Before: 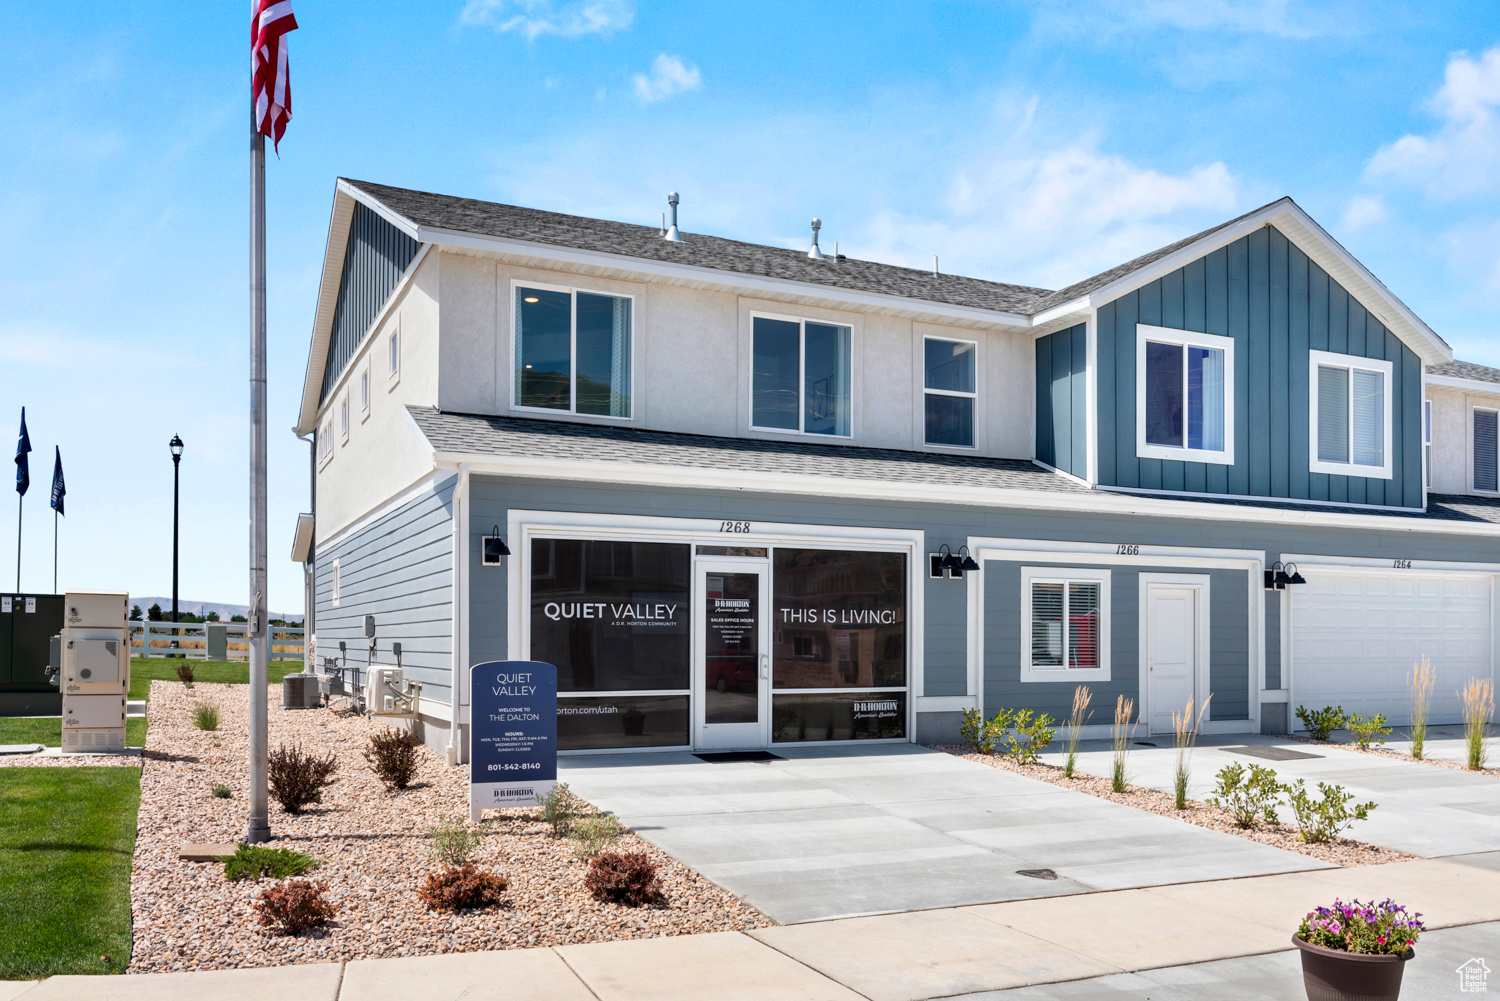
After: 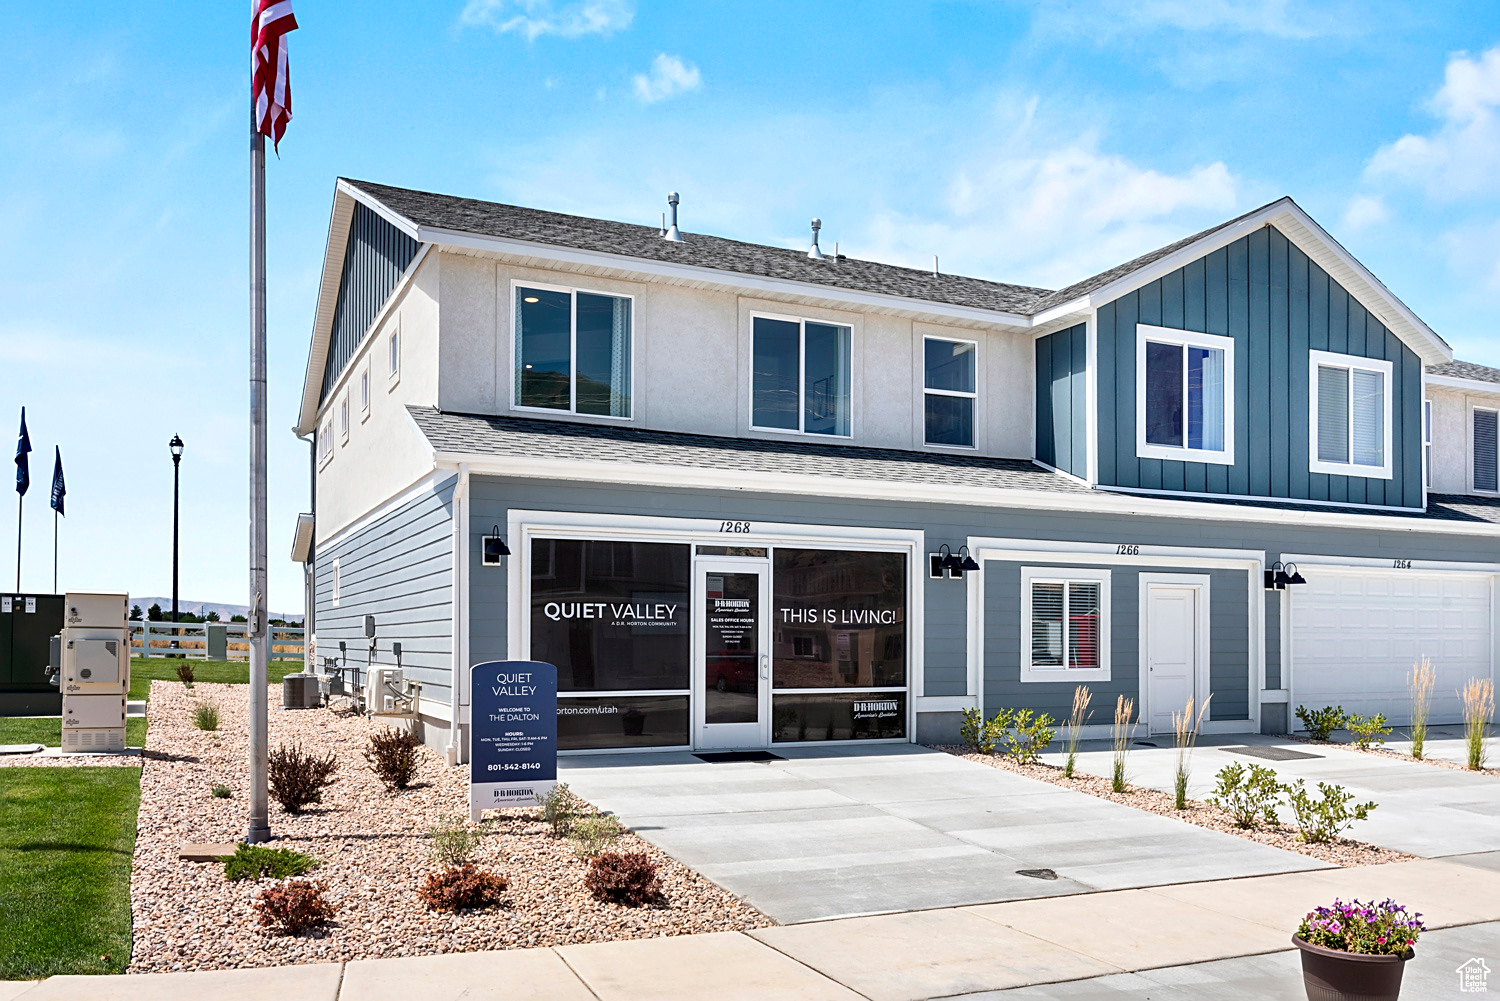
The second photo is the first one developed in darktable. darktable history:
local contrast: mode bilateral grid, contrast 20, coarseness 50, detail 120%, midtone range 0.2
contrast brightness saturation: contrast 0.1, brightness 0.02, saturation 0.02
sharpen: on, module defaults
